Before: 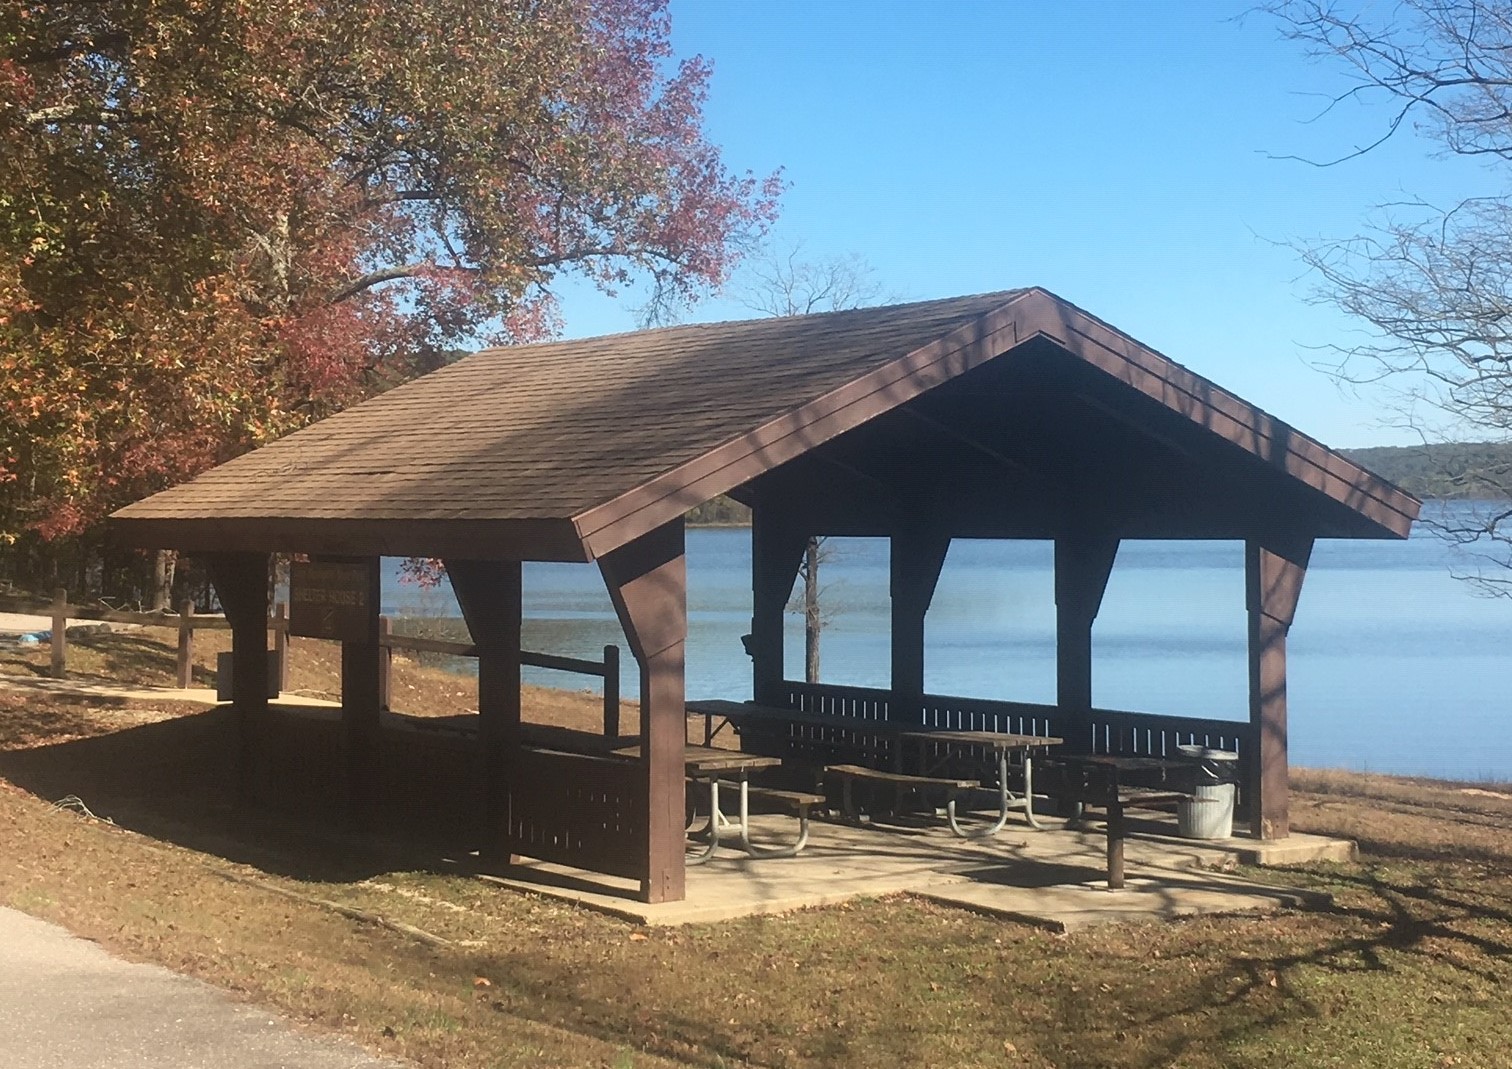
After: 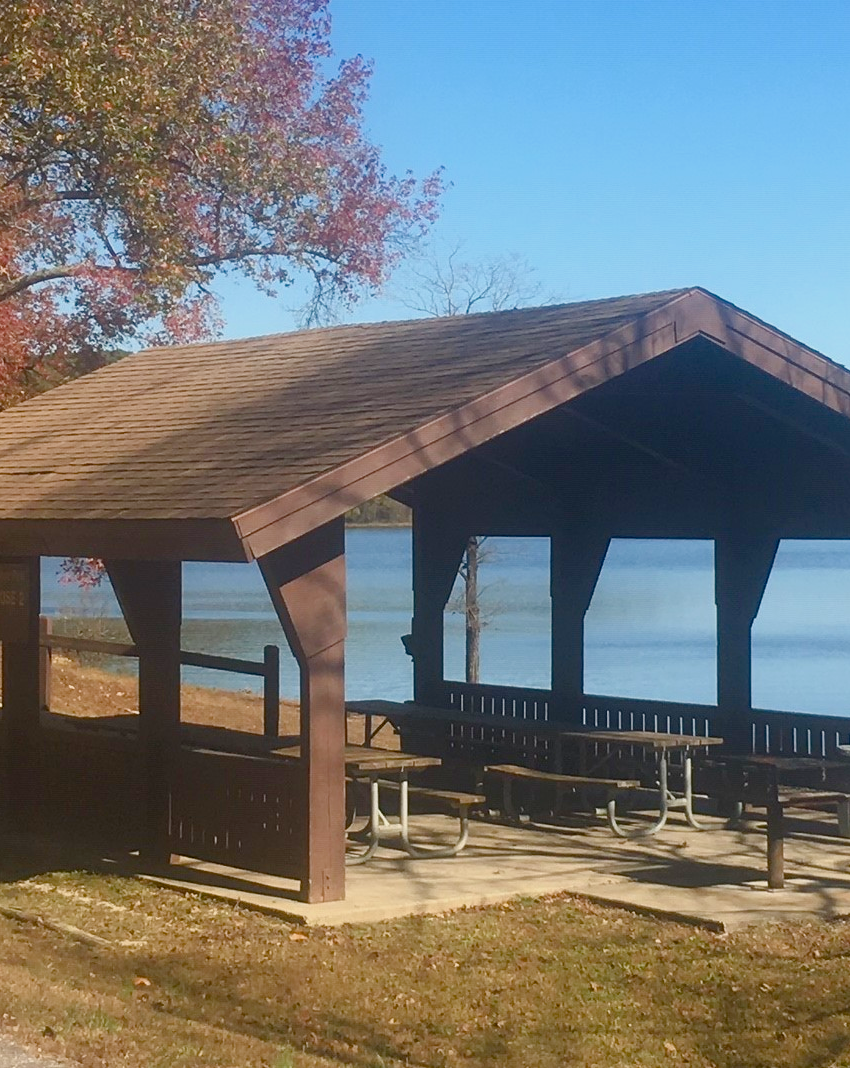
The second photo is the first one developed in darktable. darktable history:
color balance rgb: highlights gain › chroma 0.122%, highlights gain › hue 332.68°, perceptual saturation grading › global saturation 20%, perceptual saturation grading › highlights -25.342%, perceptual saturation grading › shadows 49.455%, contrast -9.465%
crop and rotate: left 22.602%, right 21.155%
